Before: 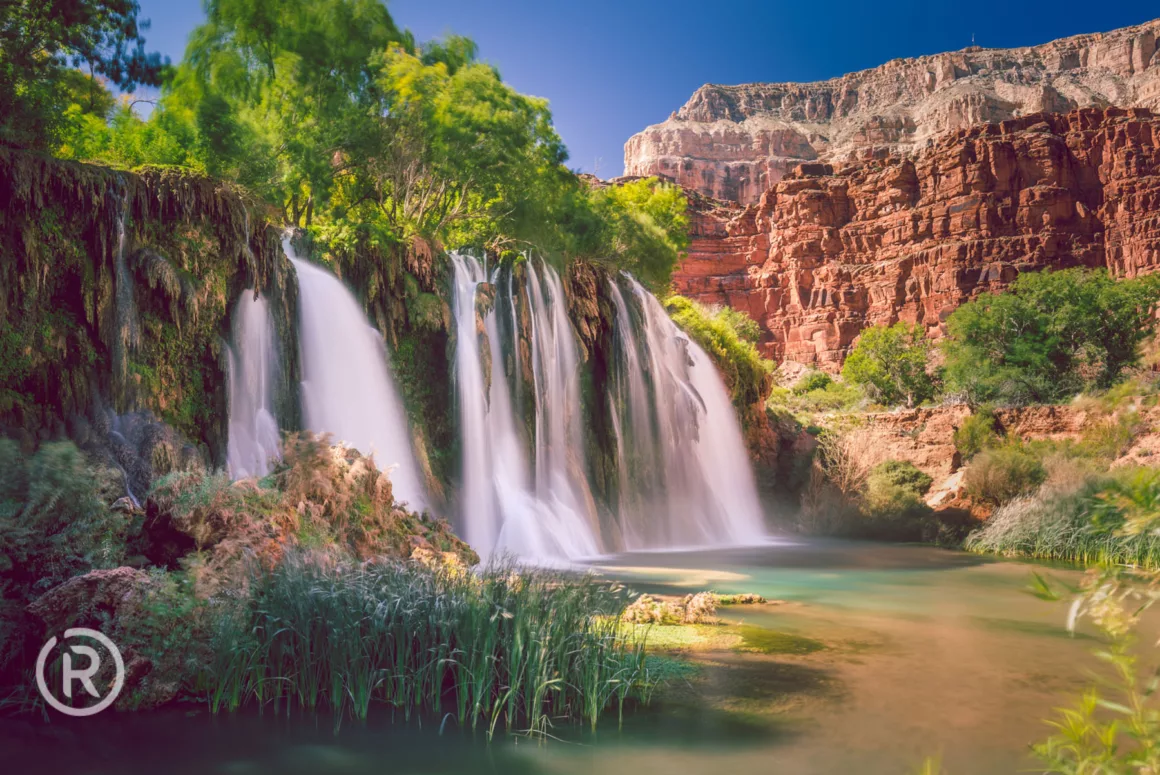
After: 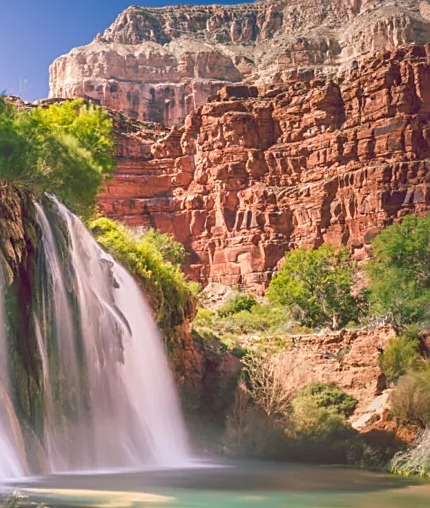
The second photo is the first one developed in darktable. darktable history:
crop and rotate: left 49.603%, top 10.139%, right 13.271%, bottom 24.202%
sharpen: on, module defaults
shadows and highlights: shadows 42.74, highlights 7.38
